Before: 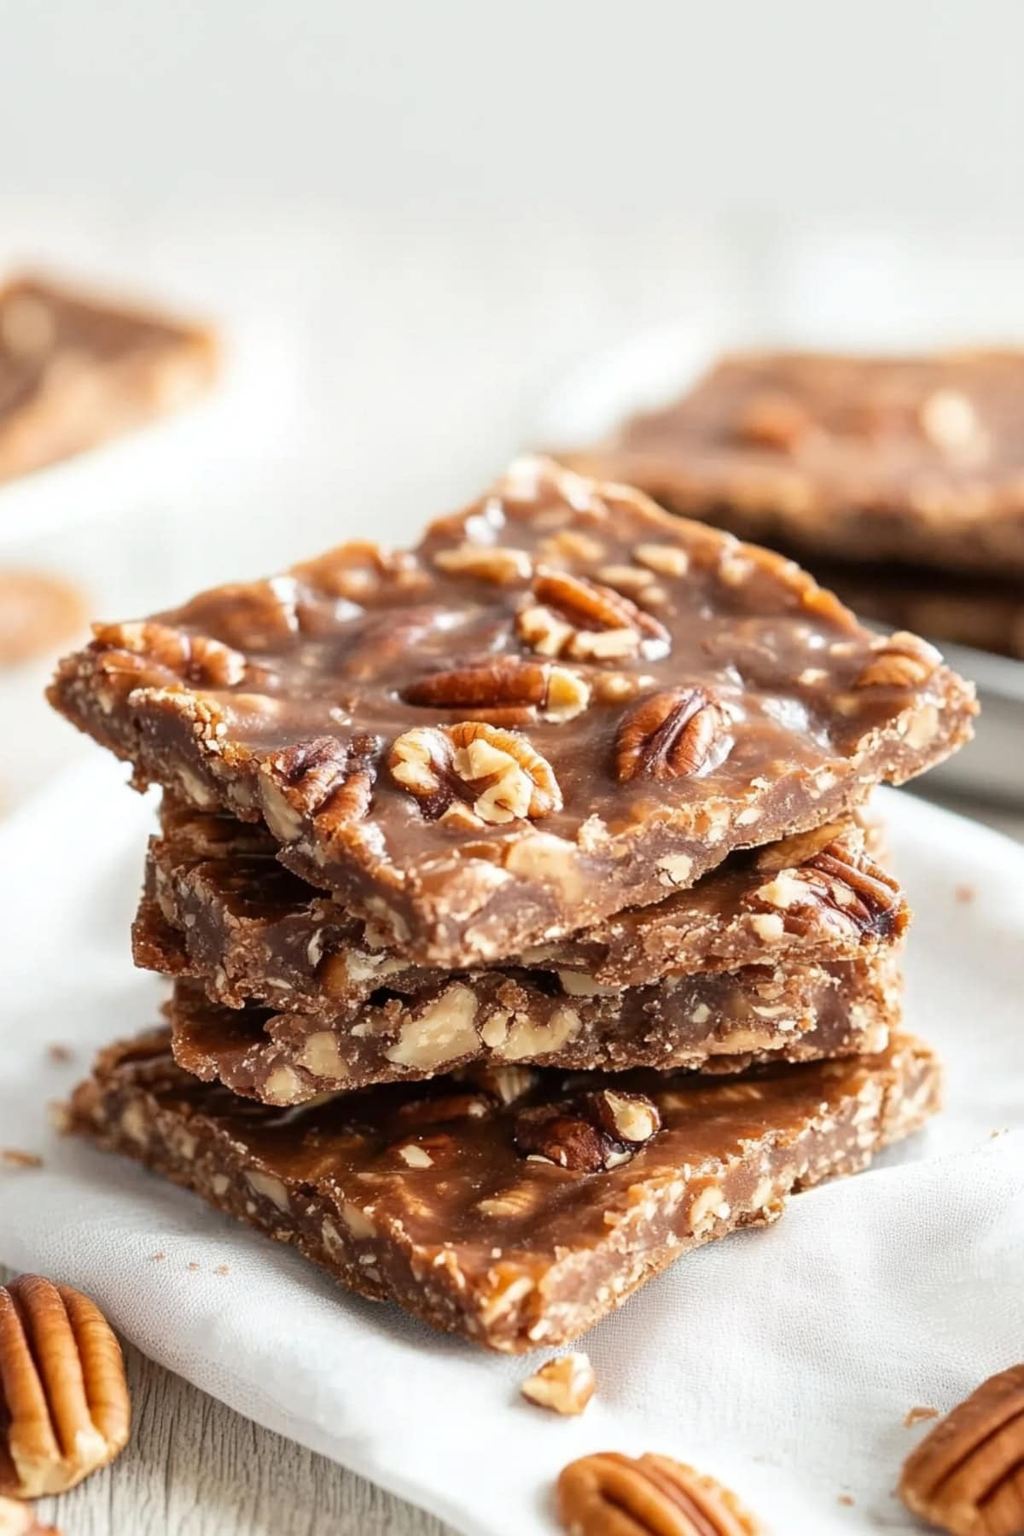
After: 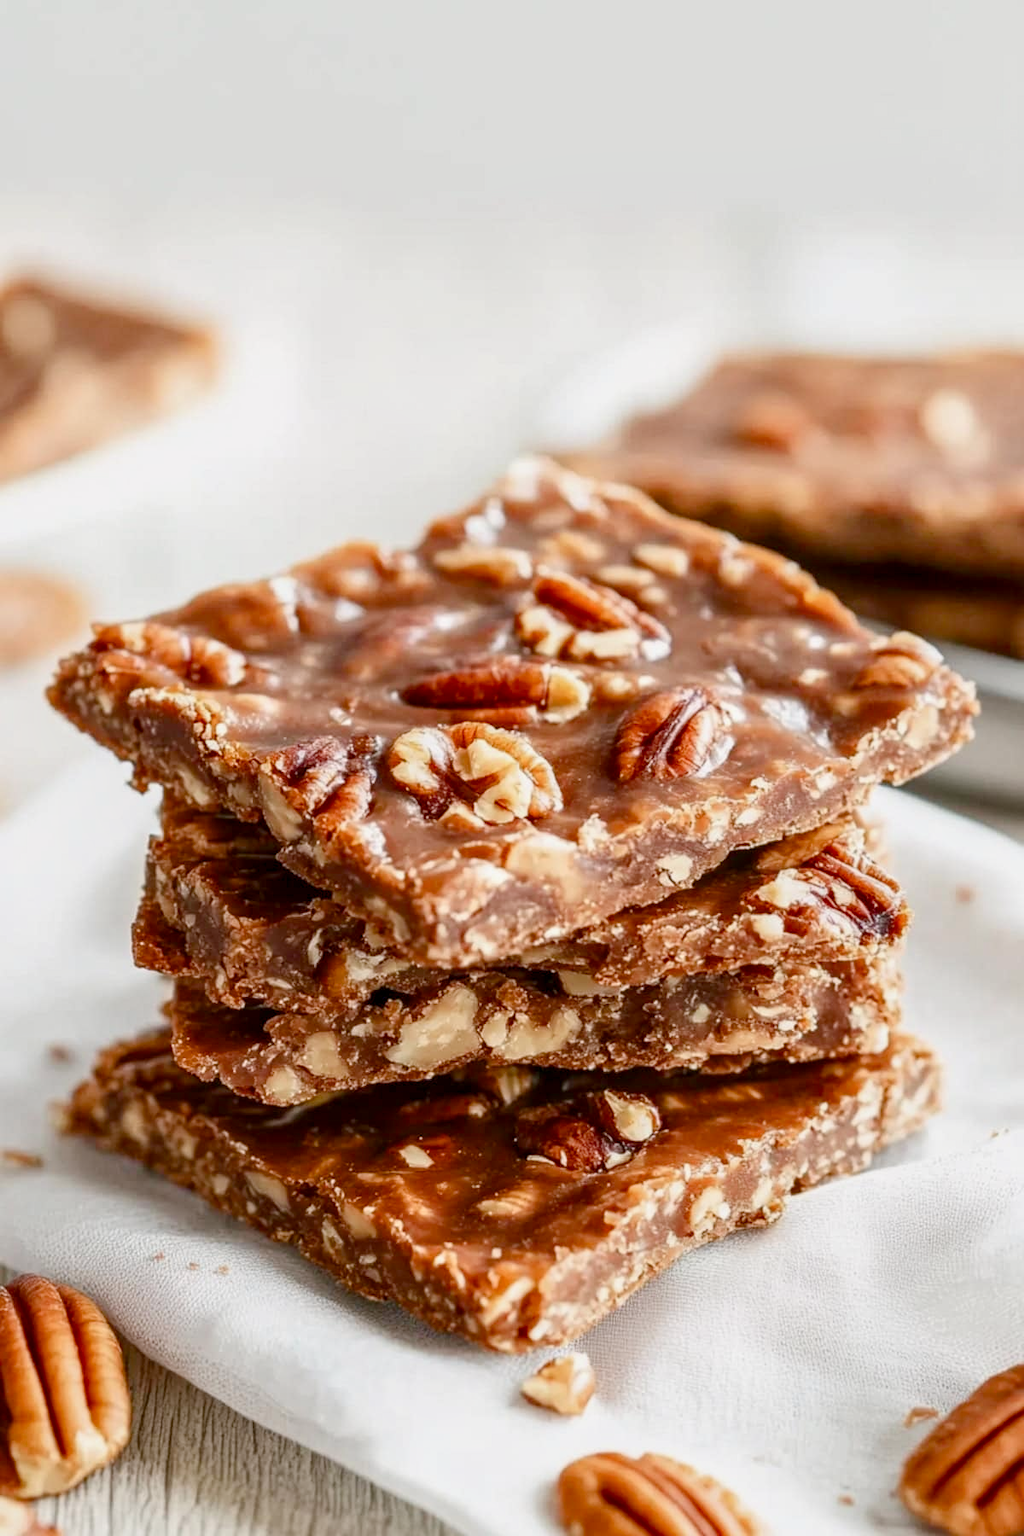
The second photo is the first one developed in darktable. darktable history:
contrast brightness saturation: contrast 0.08, saturation 0.2
local contrast: on, module defaults
color balance rgb: shadows lift › chroma 1%, shadows lift › hue 113°, highlights gain › chroma 0.2%, highlights gain › hue 333°, perceptual saturation grading › global saturation 20%, perceptual saturation grading › highlights -50%, perceptual saturation grading › shadows 25%, contrast -10%
